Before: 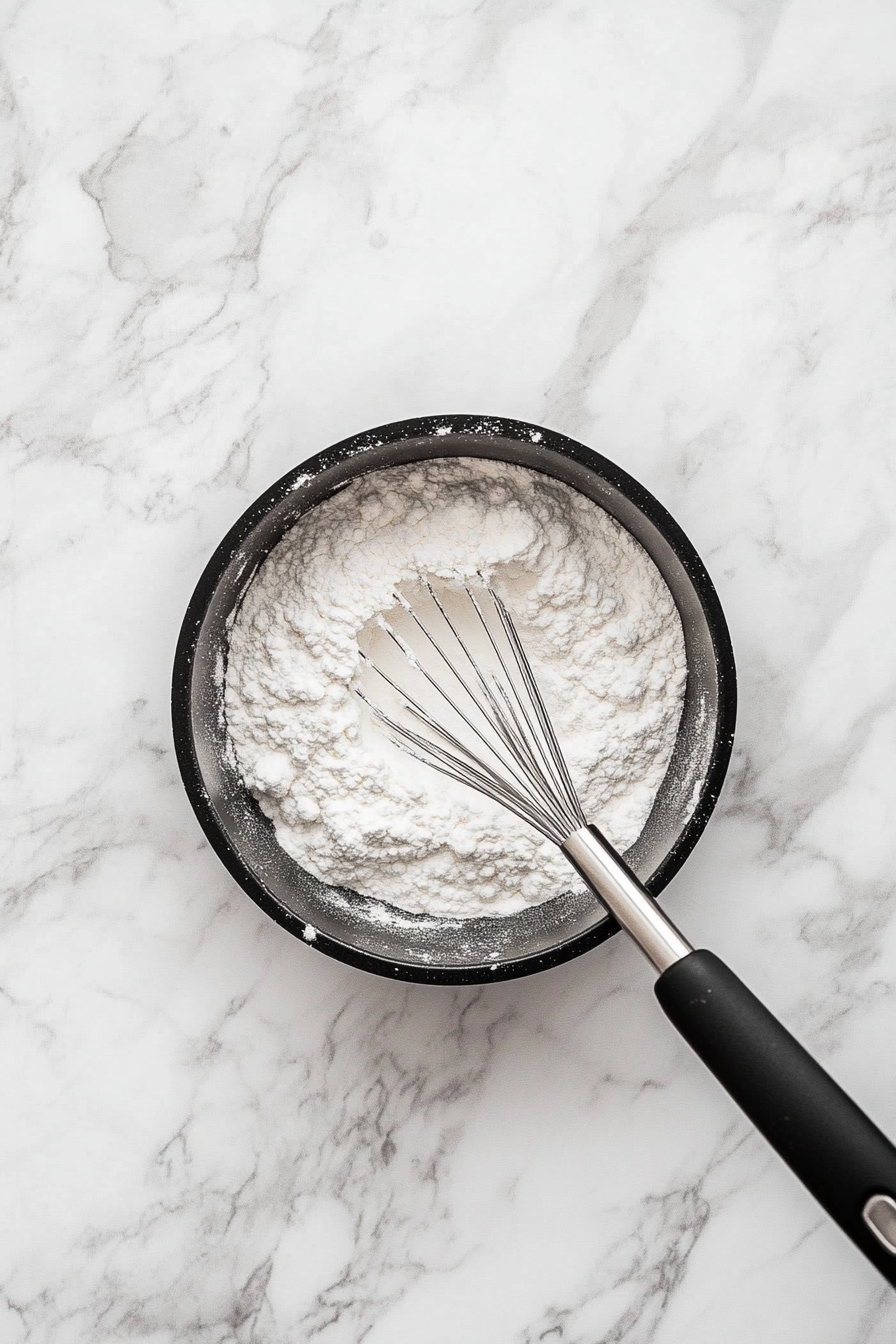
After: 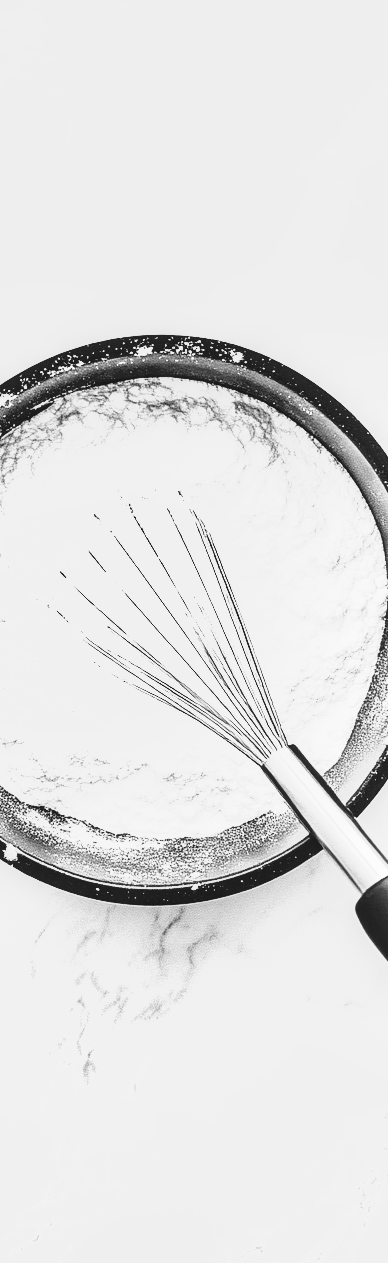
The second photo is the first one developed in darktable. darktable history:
crop: left 33.452%, top 6.025%, right 23.155%
exposure: black level correction 0, exposure 1.6 EV, compensate exposure bias true, compensate highlight preservation false
local contrast: detail 115%
monochrome: a 14.95, b -89.96
shadows and highlights: shadows 12, white point adjustment 1.2, soften with gaussian
base curve: curves: ch0 [(0, 0) (0.028, 0.03) (0.121, 0.232) (0.46, 0.748) (0.859, 0.968) (1, 1)], preserve colors none
